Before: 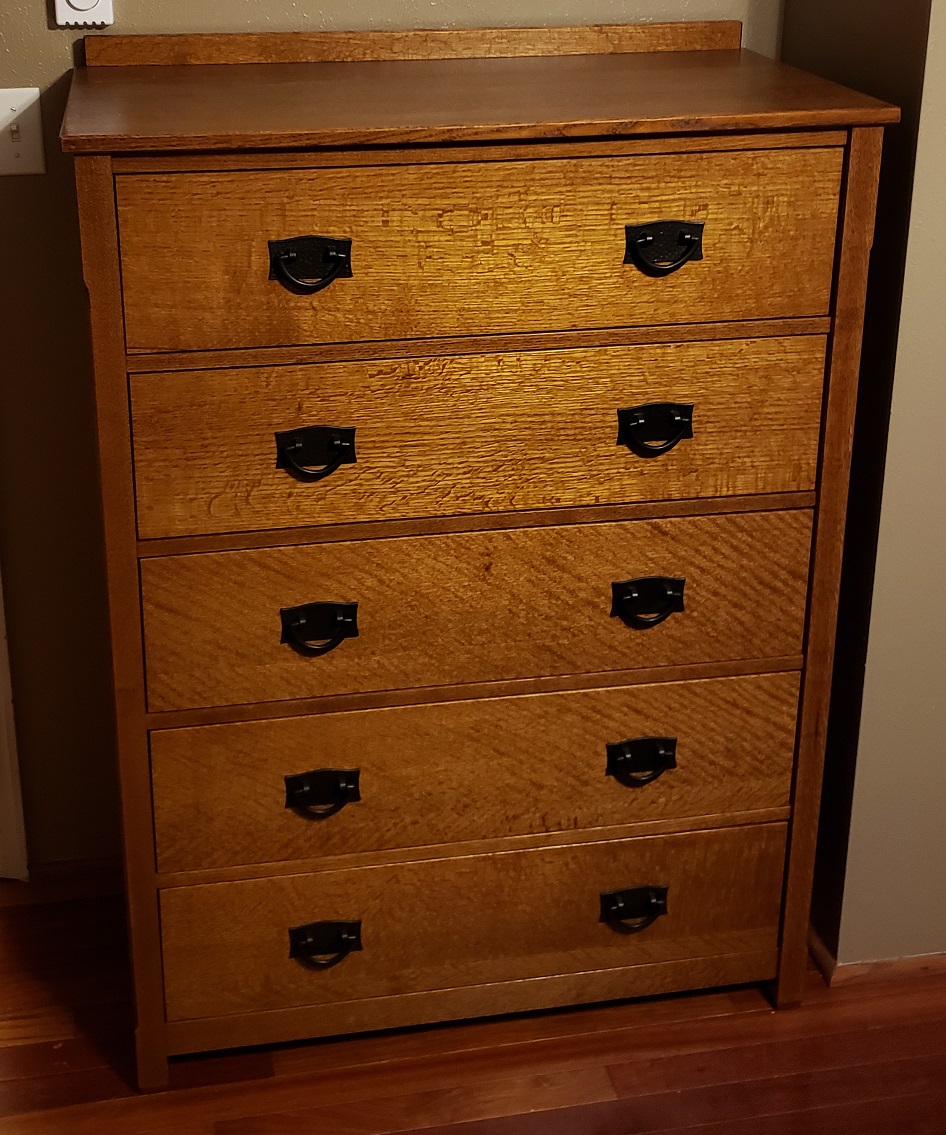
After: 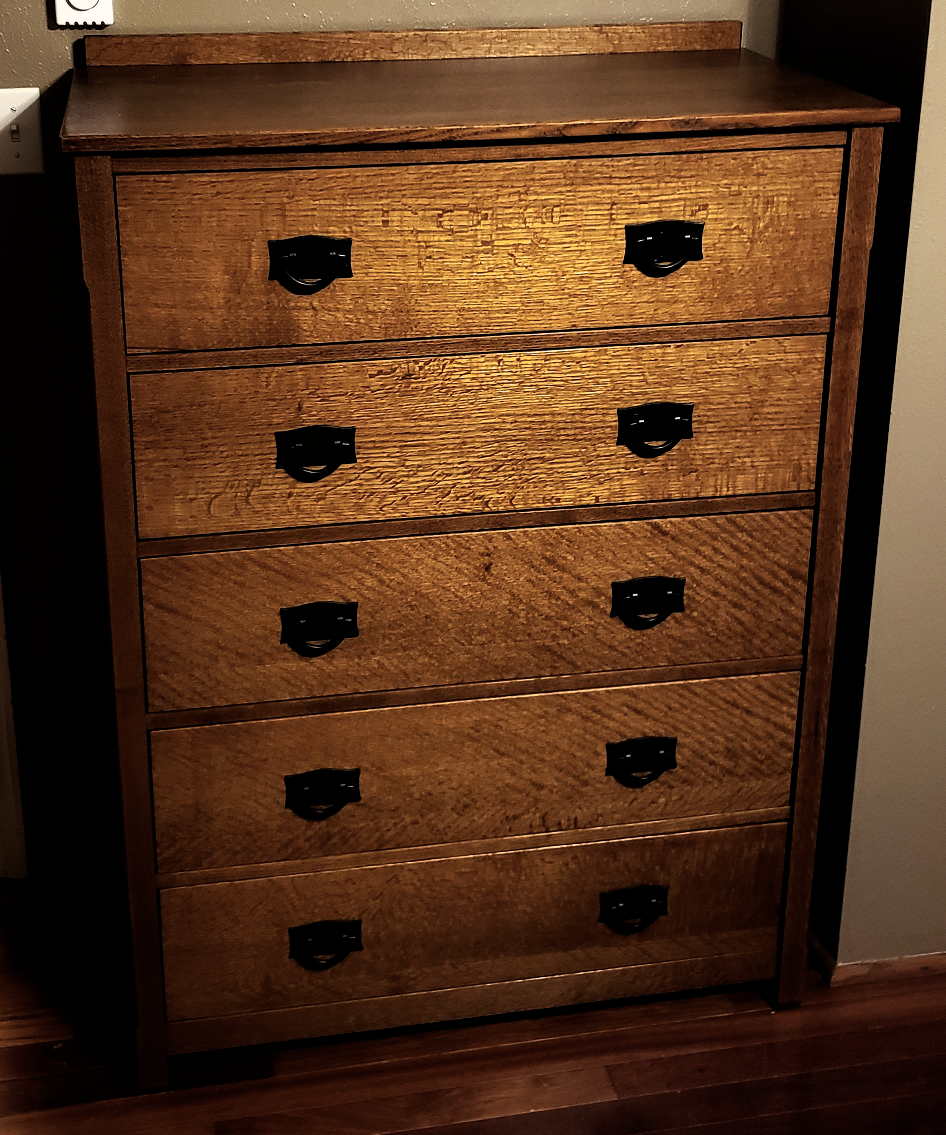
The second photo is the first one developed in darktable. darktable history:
filmic rgb: black relative exposure -8.2 EV, white relative exposure 2.2 EV, threshold 3 EV, hardness 7.11, latitude 85.74%, contrast 1.696, highlights saturation mix -4%, shadows ↔ highlights balance -2.69%, color science v5 (2021), contrast in shadows safe, contrast in highlights safe, enable highlight reconstruction true
tone equalizer: on, module defaults
